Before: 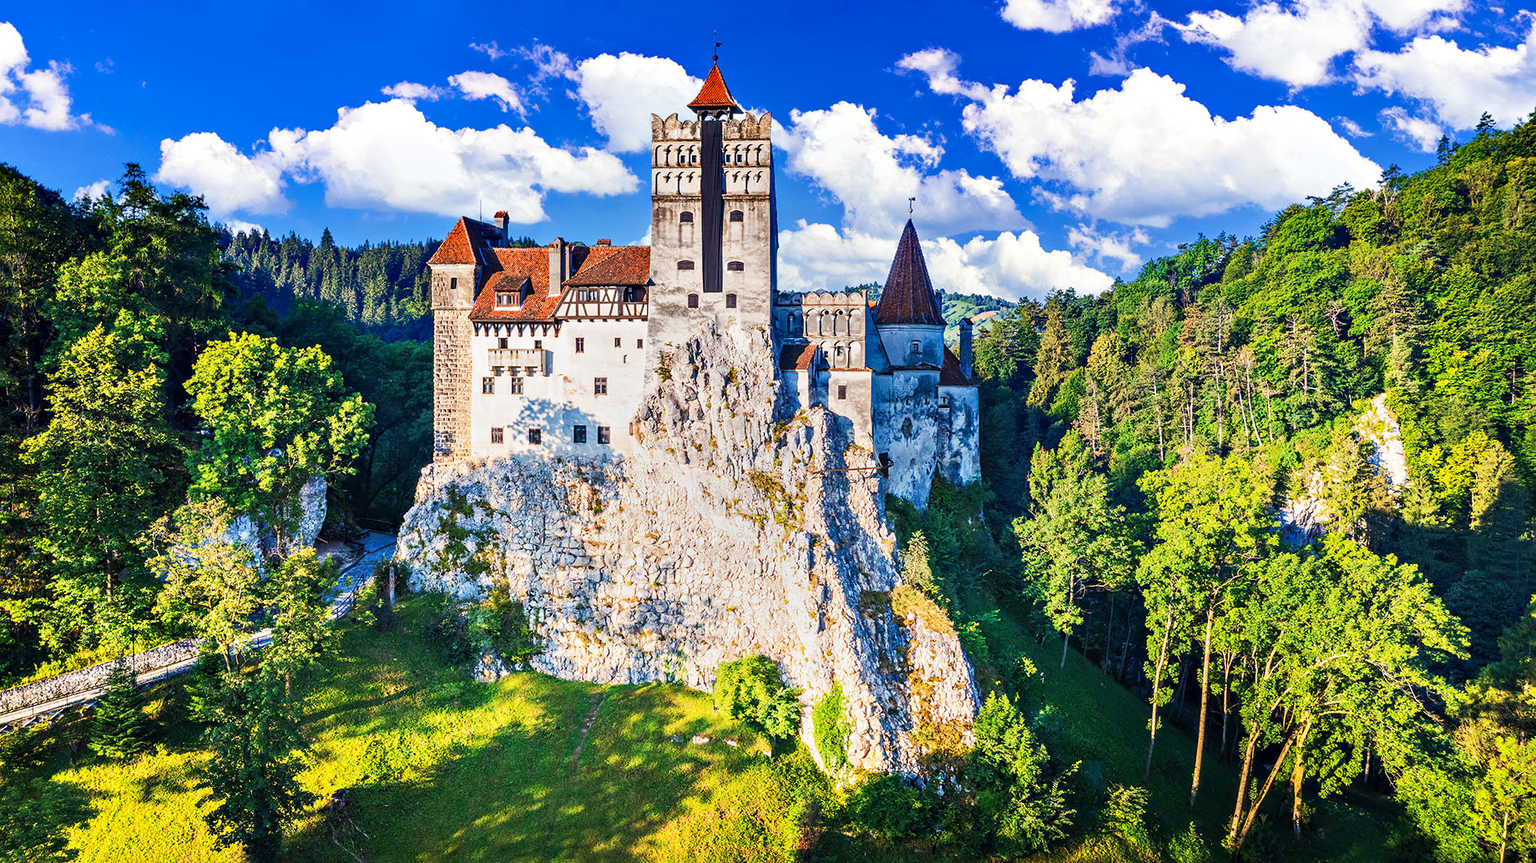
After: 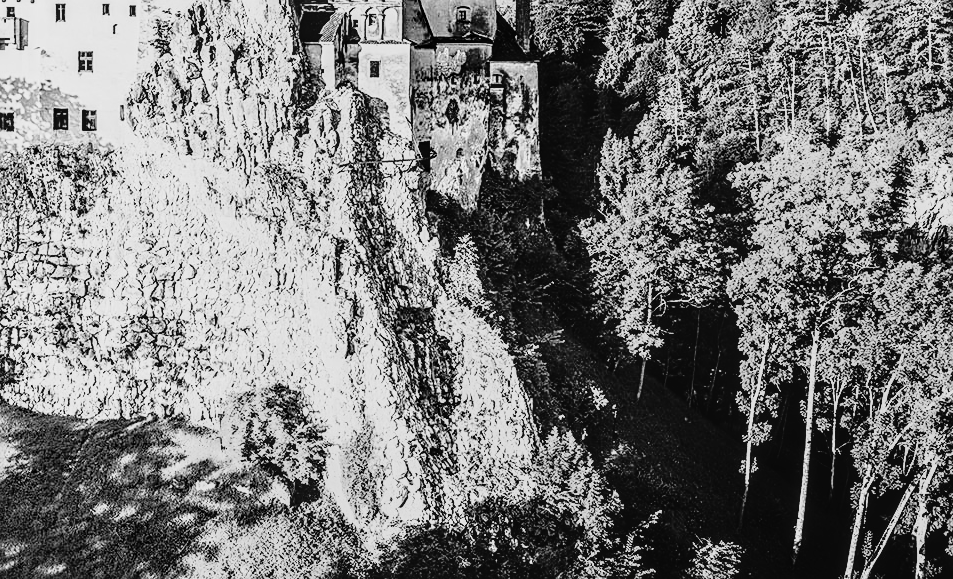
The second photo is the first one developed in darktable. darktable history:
local contrast: on, module defaults
color zones: curves: ch0 [(0, 0.533) (0.126, 0.533) (0.234, 0.533) (0.368, 0.357) (0.5, 0.5) (0.625, 0.5) (0.74, 0.637) (0.875, 0.5)]; ch1 [(0.004, 0.708) (0.129, 0.662) (0.25, 0.5) (0.375, 0.331) (0.496, 0.396) (0.625, 0.649) (0.739, 0.26) (0.875, 0.5) (1, 0.478)]; ch2 [(0, 0.409) (0.132, 0.403) (0.236, 0.558) (0.379, 0.448) (0.5, 0.5) (0.625, 0.5) (0.691, 0.39) (0.875, 0.5)]
crop: left 34.479%, top 38.822%, right 13.718%, bottom 5.172%
sigmoid: contrast 1.7, skew -0.2, preserve hue 0%, red attenuation 0.1, red rotation 0.035, green attenuation 0.1, green rotation -0.017, blue attenuation 0.15, blue rotation -0.052, base primaries Rec2020
monochrome: size 1
tone curve: curves: ch0 [(0, 0) (0.105, 0.044) (0.195, 0.128) (0.283, 0.283) (0.384, 0.404) (0.485, 0.531) (0.638, 0.681) (0.795, 0.879) (1, 0.977)]; ch1 [(0, 0) (0.161, 0.092) (0.35, 0.33) (0.379, 0.401) (0.456, 0.469) (0.498, 0.503) (0.531, 0.537) (0.596, 0.621) (0.635, 0.671) (1, 1)]; ch2 [(0, 0) (0.371, 0.362) (0.437, 0.437) (0.483, 0.484) (0.53, 0.515) (0.56, 0.58) (0.622, 0.606) (1, 1)], color space Lab, independent channels, preserve colors none
sharpen: on, module defaults
